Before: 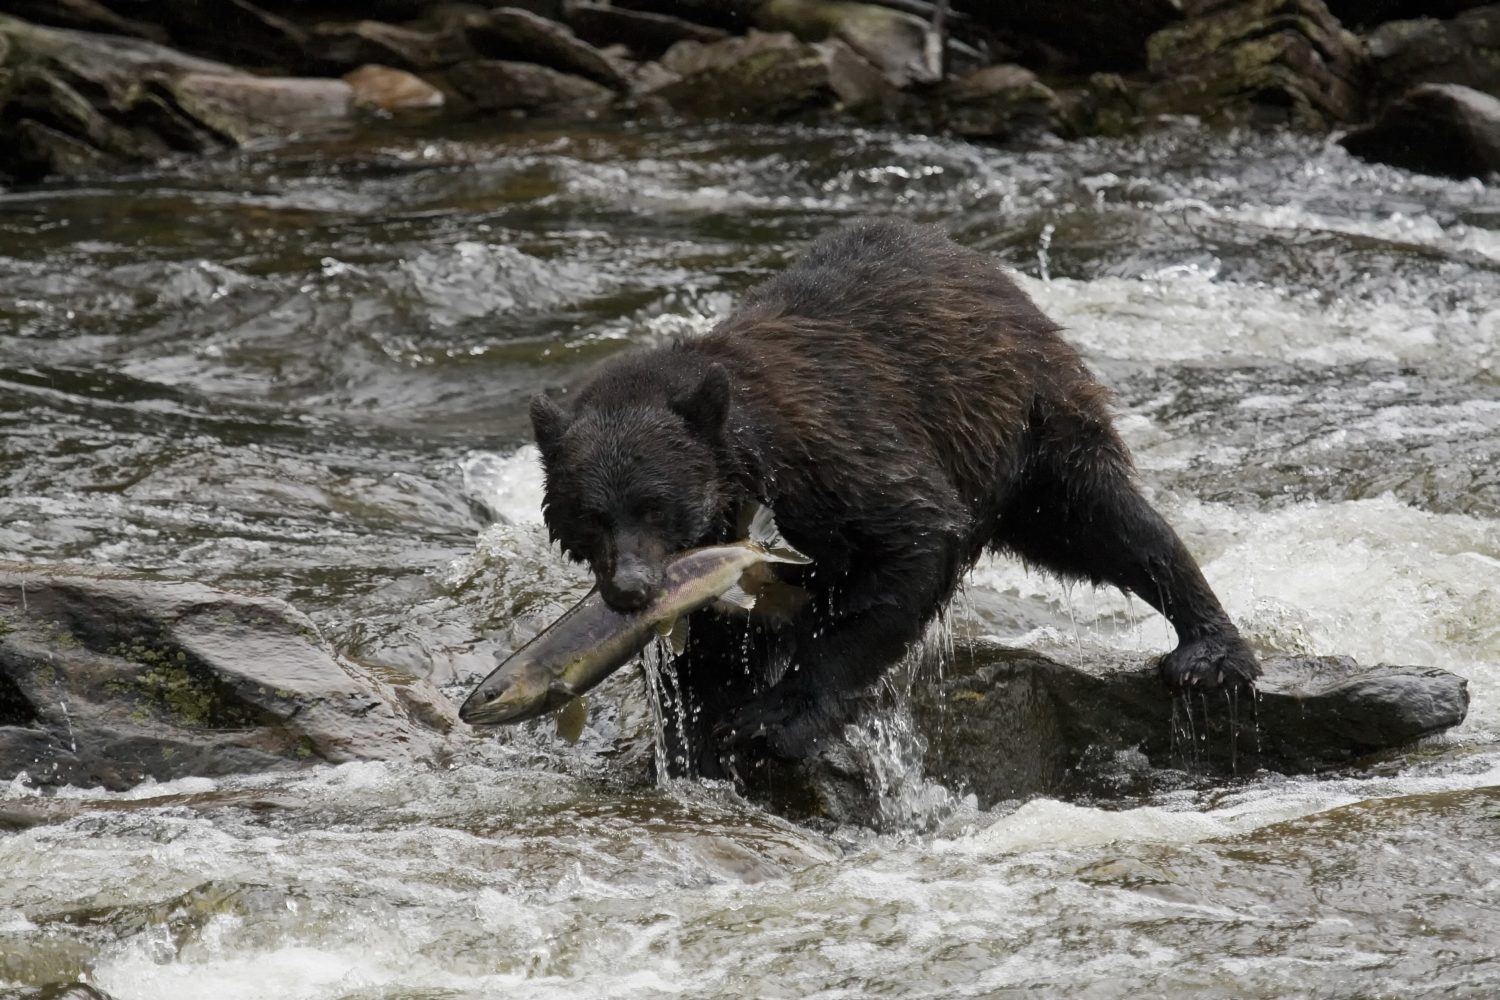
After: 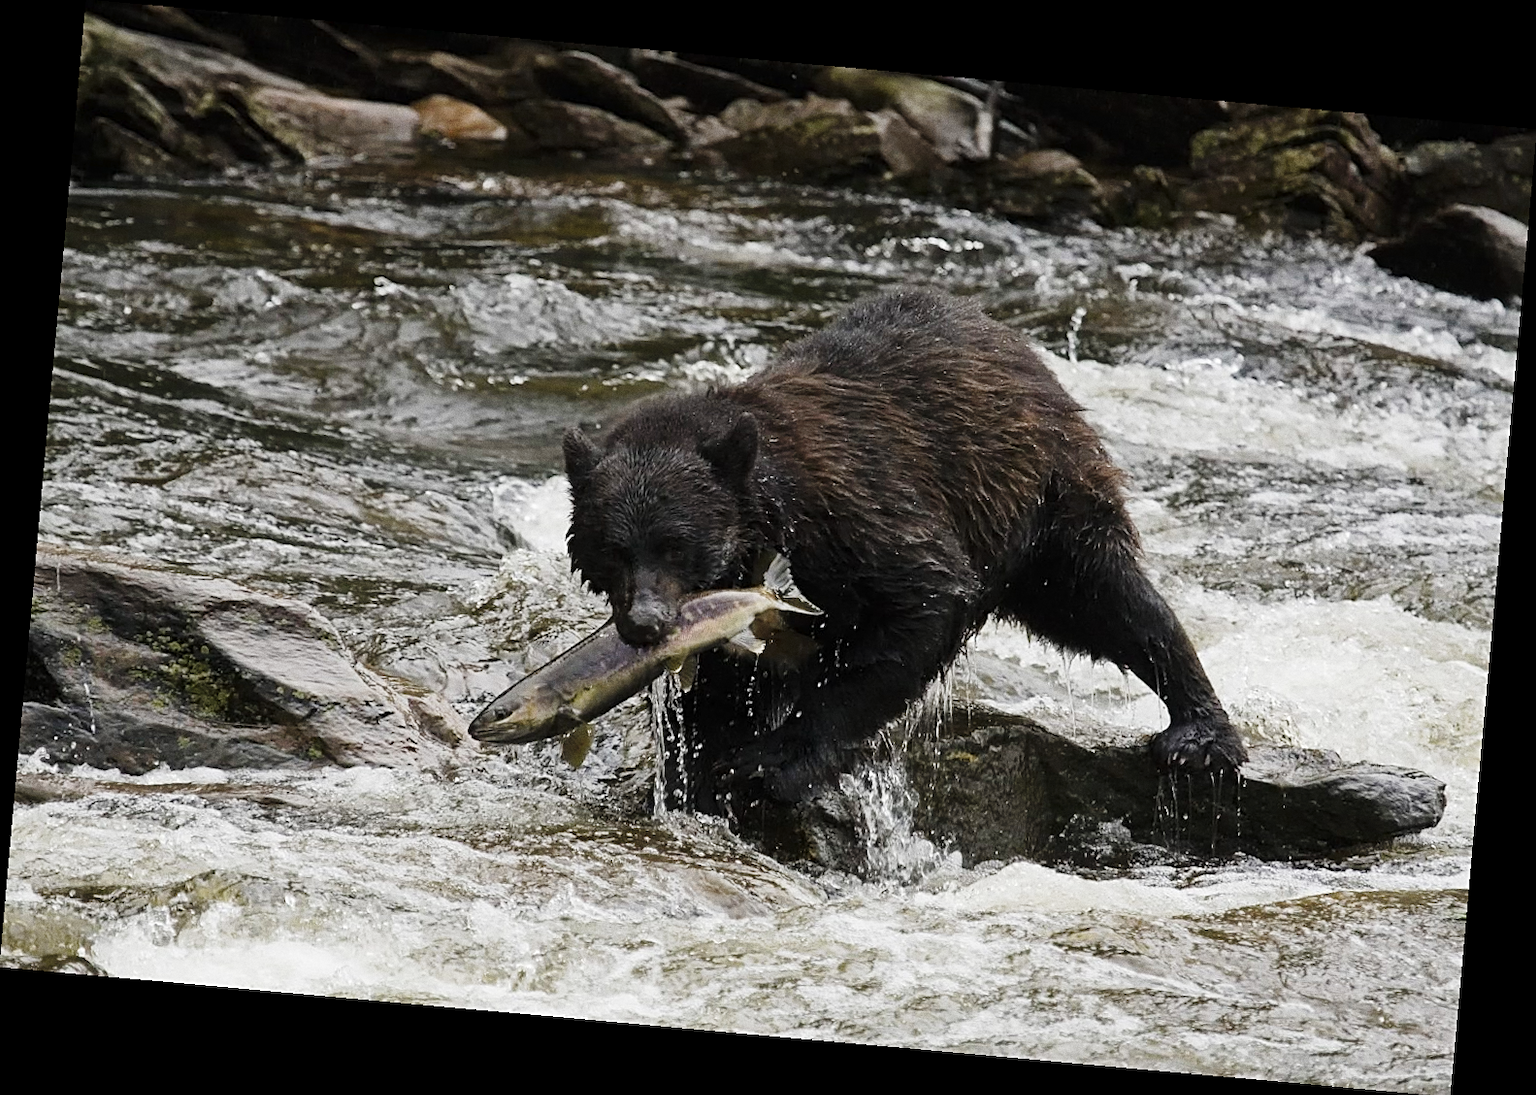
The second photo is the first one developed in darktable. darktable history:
tone curve: curves: ch0 [(0, 0) (0.003, 0.008) (0.011, 0.017) (0.025, 0.027) (0.044, 0.043) (0.069, 0.059) (0.1, 0.086) (0.136, 0.112) (0.177, 0.152) (0.224, 0.203) (0.277, 0.277) (0.335, 0.346) (0.399, 0.439) (0.468, 0.527) (0.543, 0.613) (0.623, 0.693) (0.709, 0.787) (0.801, 0.863) (0.898, 0.927) (1, 1)], preserve colors none
rotate and perspective: rotation 5.12°, automatic cropping off
grain: on, module defaults
sharpen: on, module defaults
